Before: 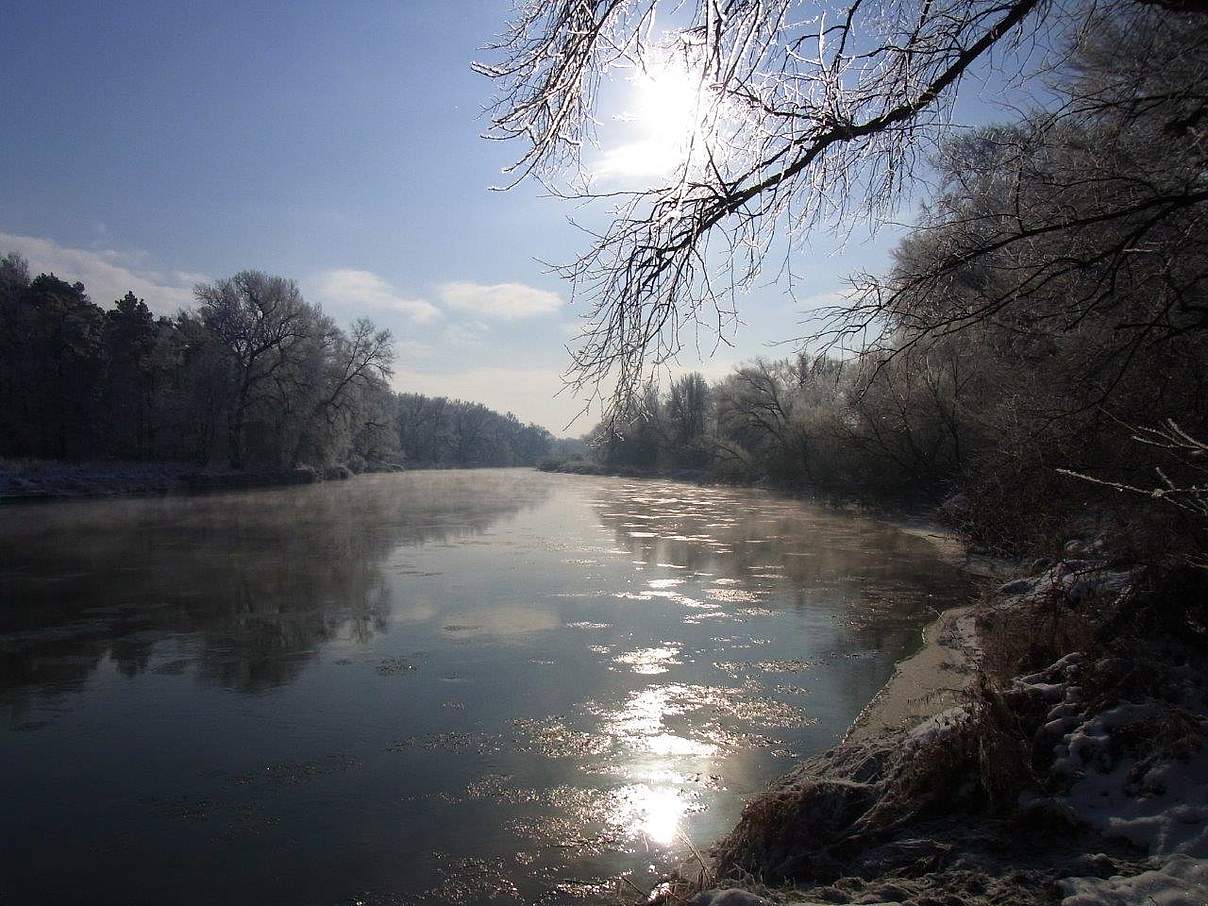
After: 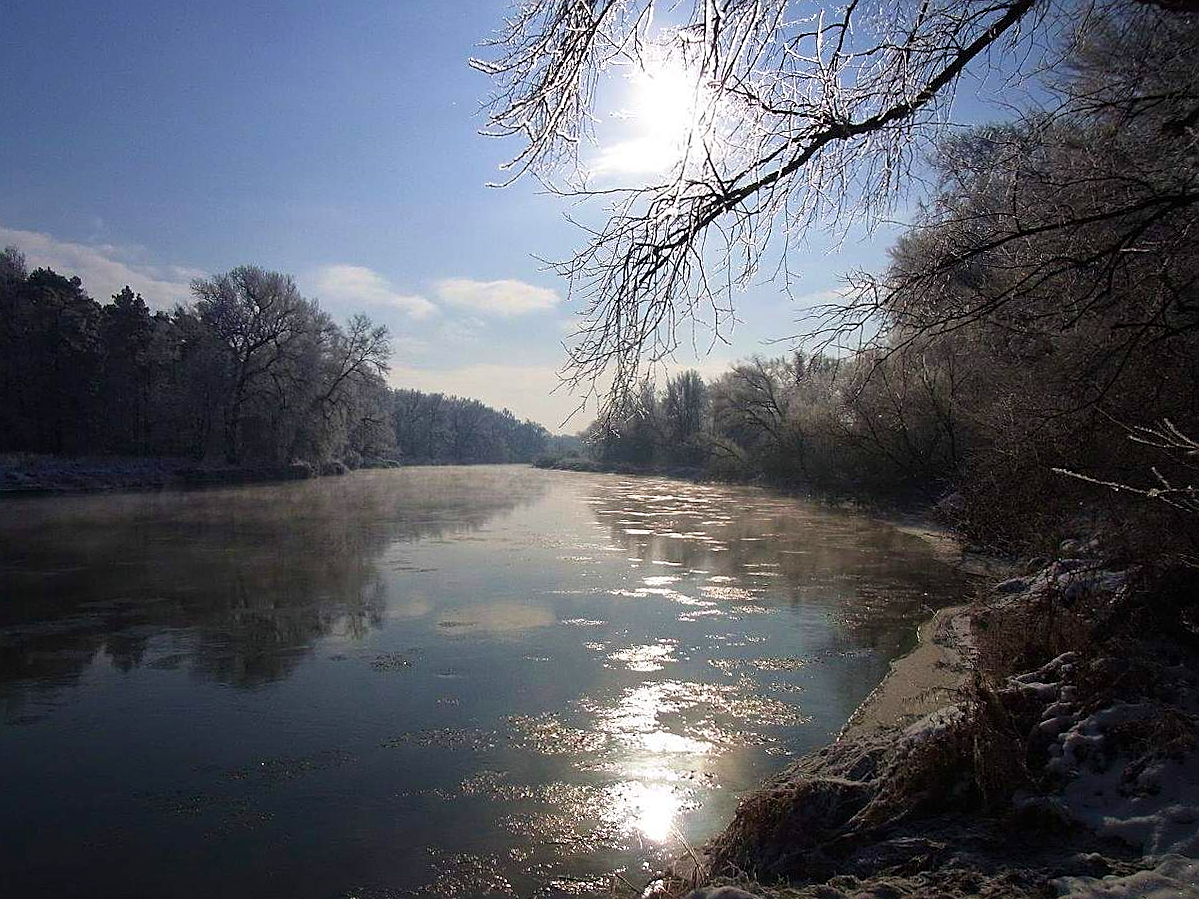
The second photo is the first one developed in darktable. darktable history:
sharpen: on, module defaults
crop and rotate: angle -0.292°
velvia: on, module defaults
levels: mode automatic, levels [0.072, 0.414, 0.976]
